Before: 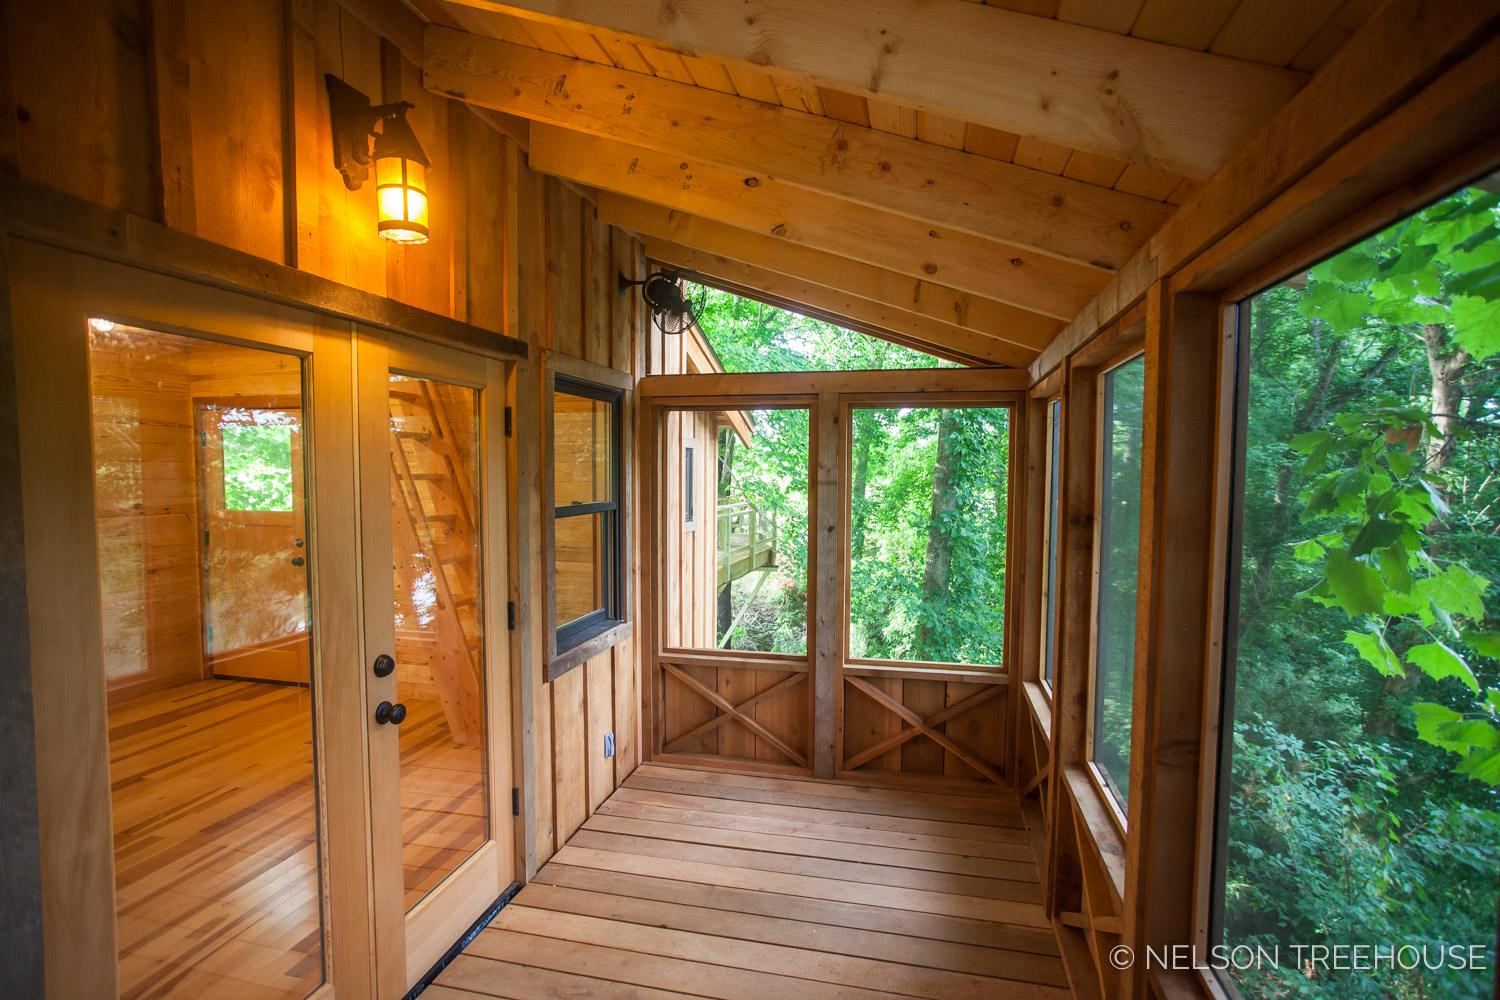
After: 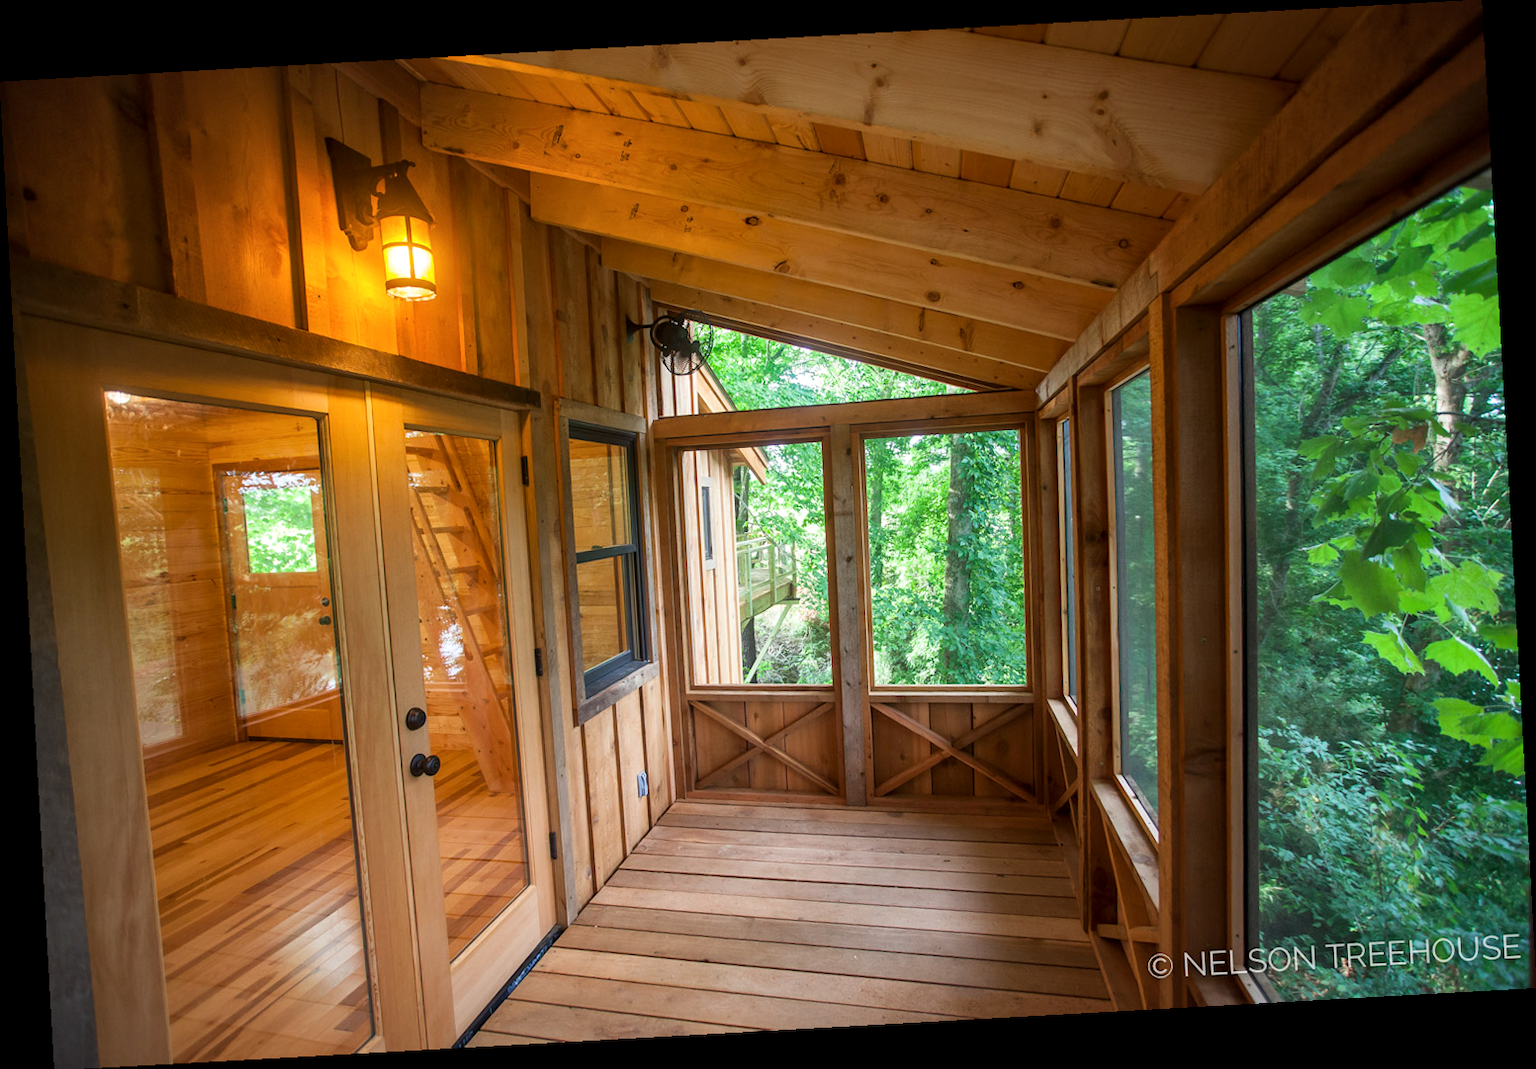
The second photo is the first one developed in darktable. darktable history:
local contrast: mode bilateral grid, contrast 20, coarseness 50, detail 120%, midtone range 0.2
rotate and perspective: rotation -3.18°, automatic cropping off
